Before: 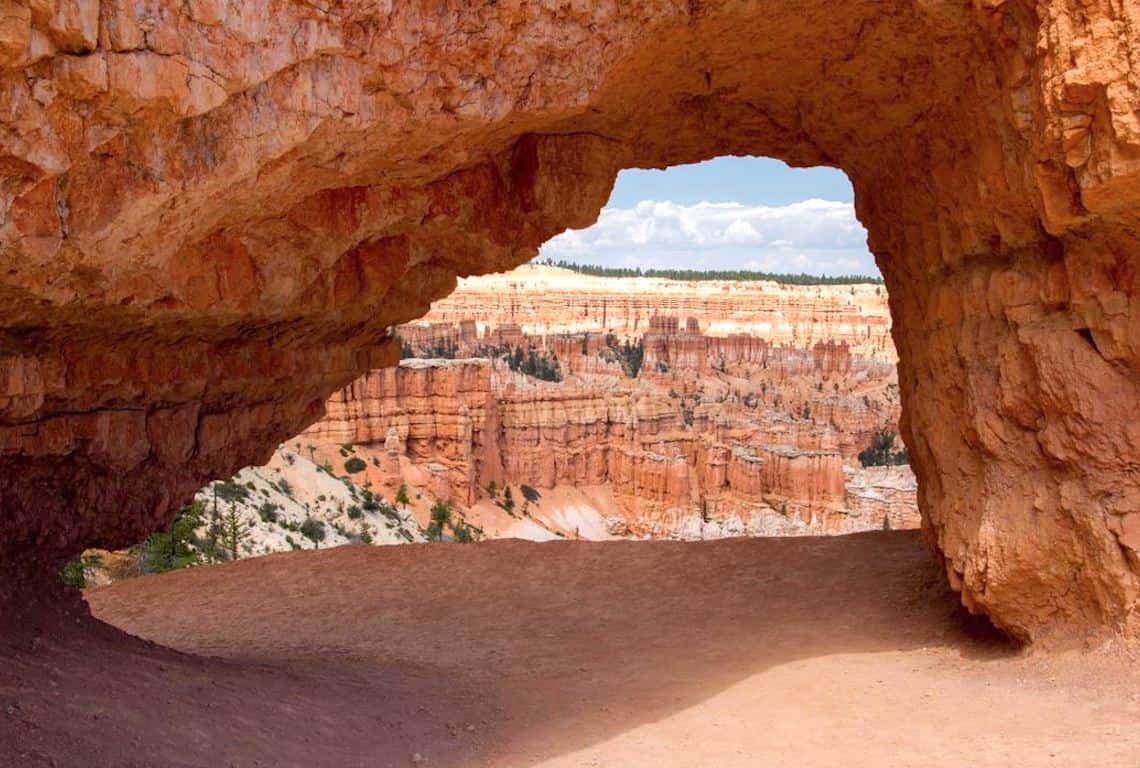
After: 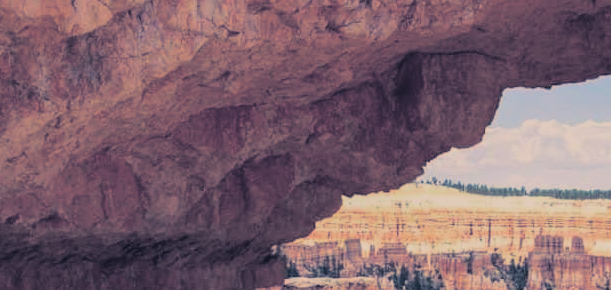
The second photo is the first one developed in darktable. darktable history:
split-toning: shadows › hue 226.8°, shadows › saturation 0.56, highlights › hue 28.8°, balance -40, compress 0%
filmic rgb: black relative exposure -7.65 EV, white relative exposure 4.56 EV, hardness 3.61, color science v6 (2022)
contrast brightness saturation: contrast -0.1, brightness 0.05, saturation 0.08
local contrast: detail 110%
crop: left 10.121%, top 10.631%, right 36.218%, bottom 51.526%
